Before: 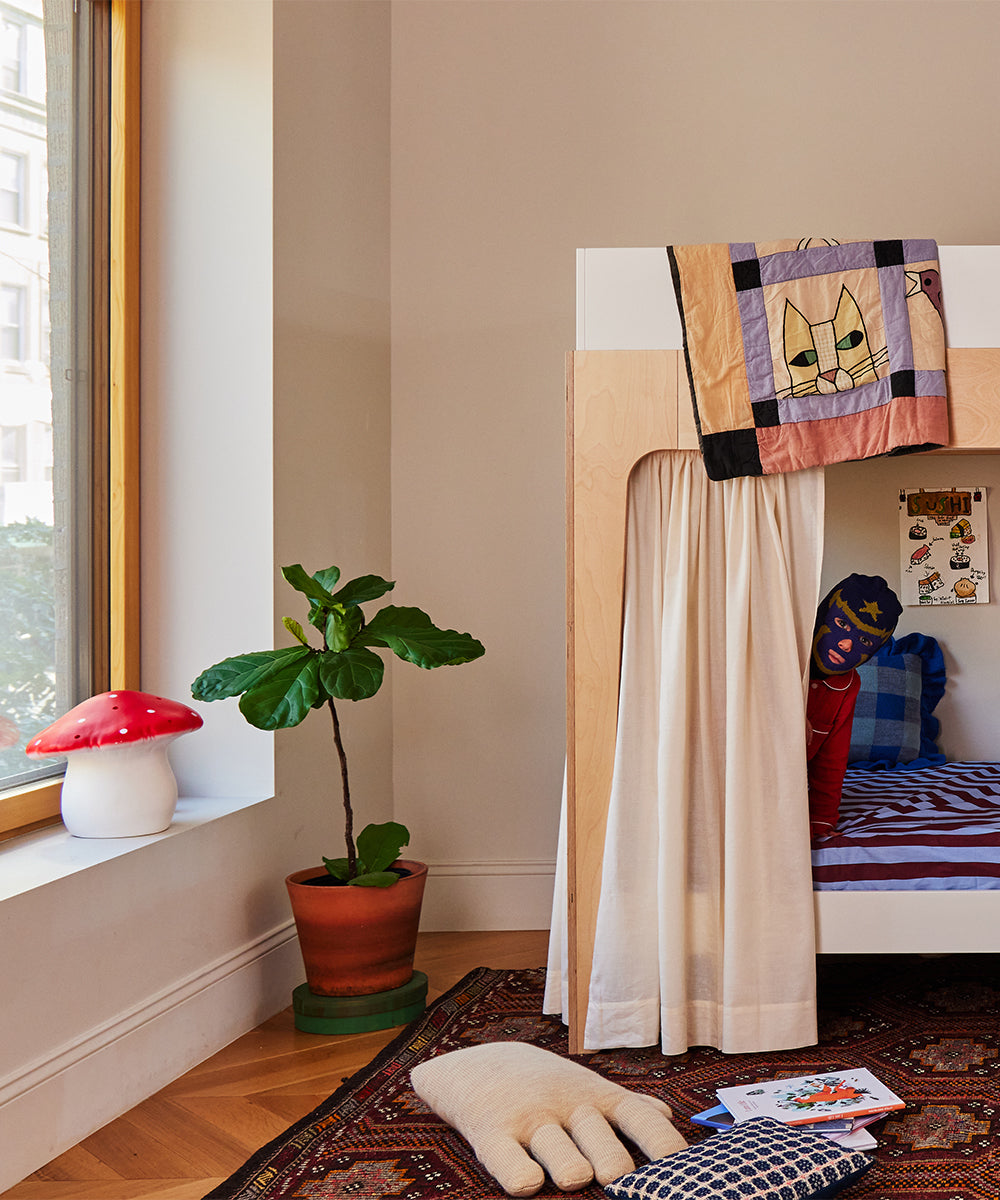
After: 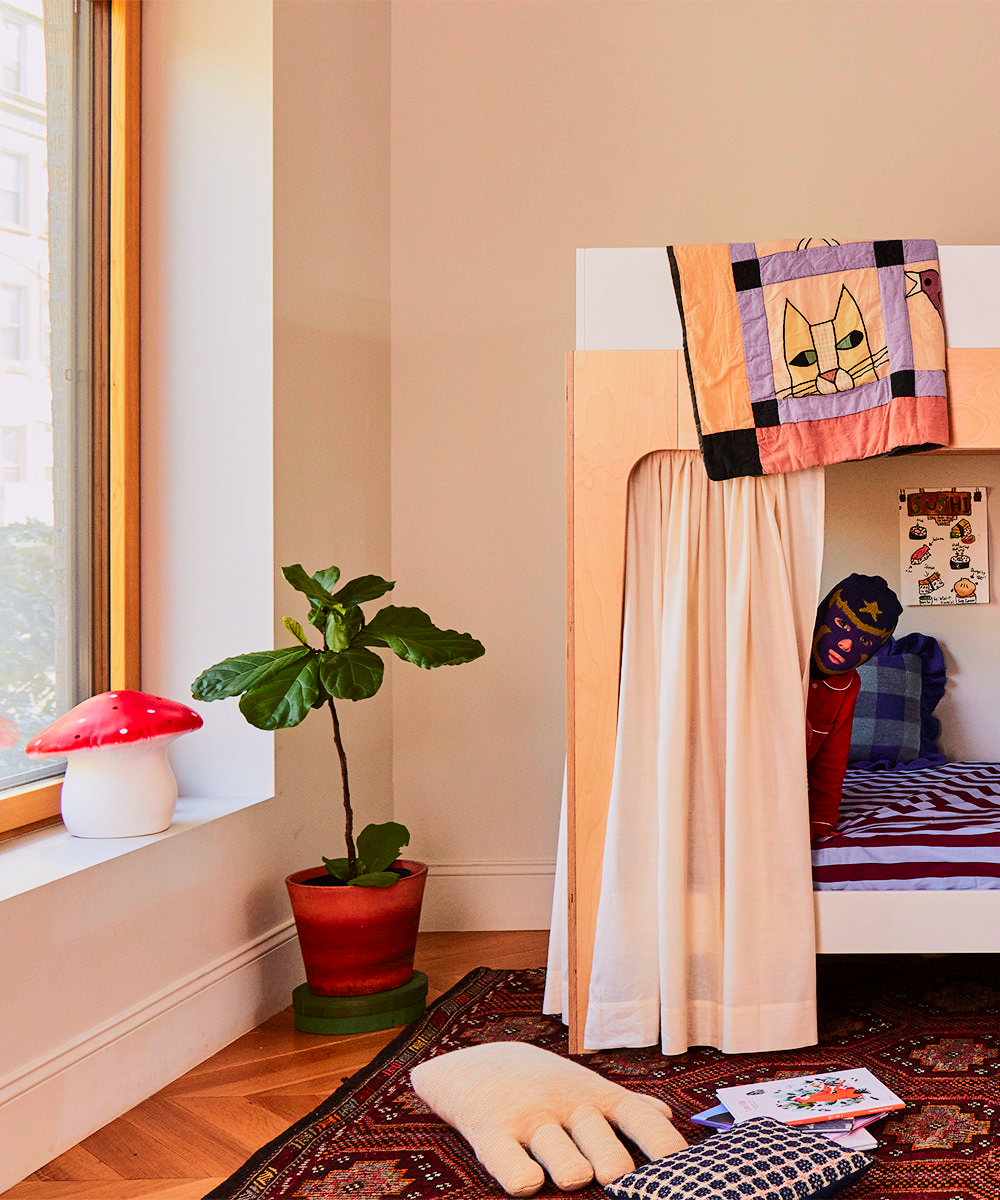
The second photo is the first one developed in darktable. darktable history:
tone curve: curves: ch0 [(0, 0) (0.239, 0.248) (0.508, 0.606) (0.826, 0.855) (1, 0.945)]; ch1 [(0, 0) (0.401, 0.42) (0.442, 0.47) (0.492, 0.498) (0.511, 0.516) (0.555, 0.586) (0.681, 0.739) (1, 1)]; ch2 [(0, 0) (0.411, 0.433) (0.5, 0.504) (0.545, 0.574) (1, 1)], color space Lab, independent channels, preserve colors none
white balance: red 1.004, blue 1.024
